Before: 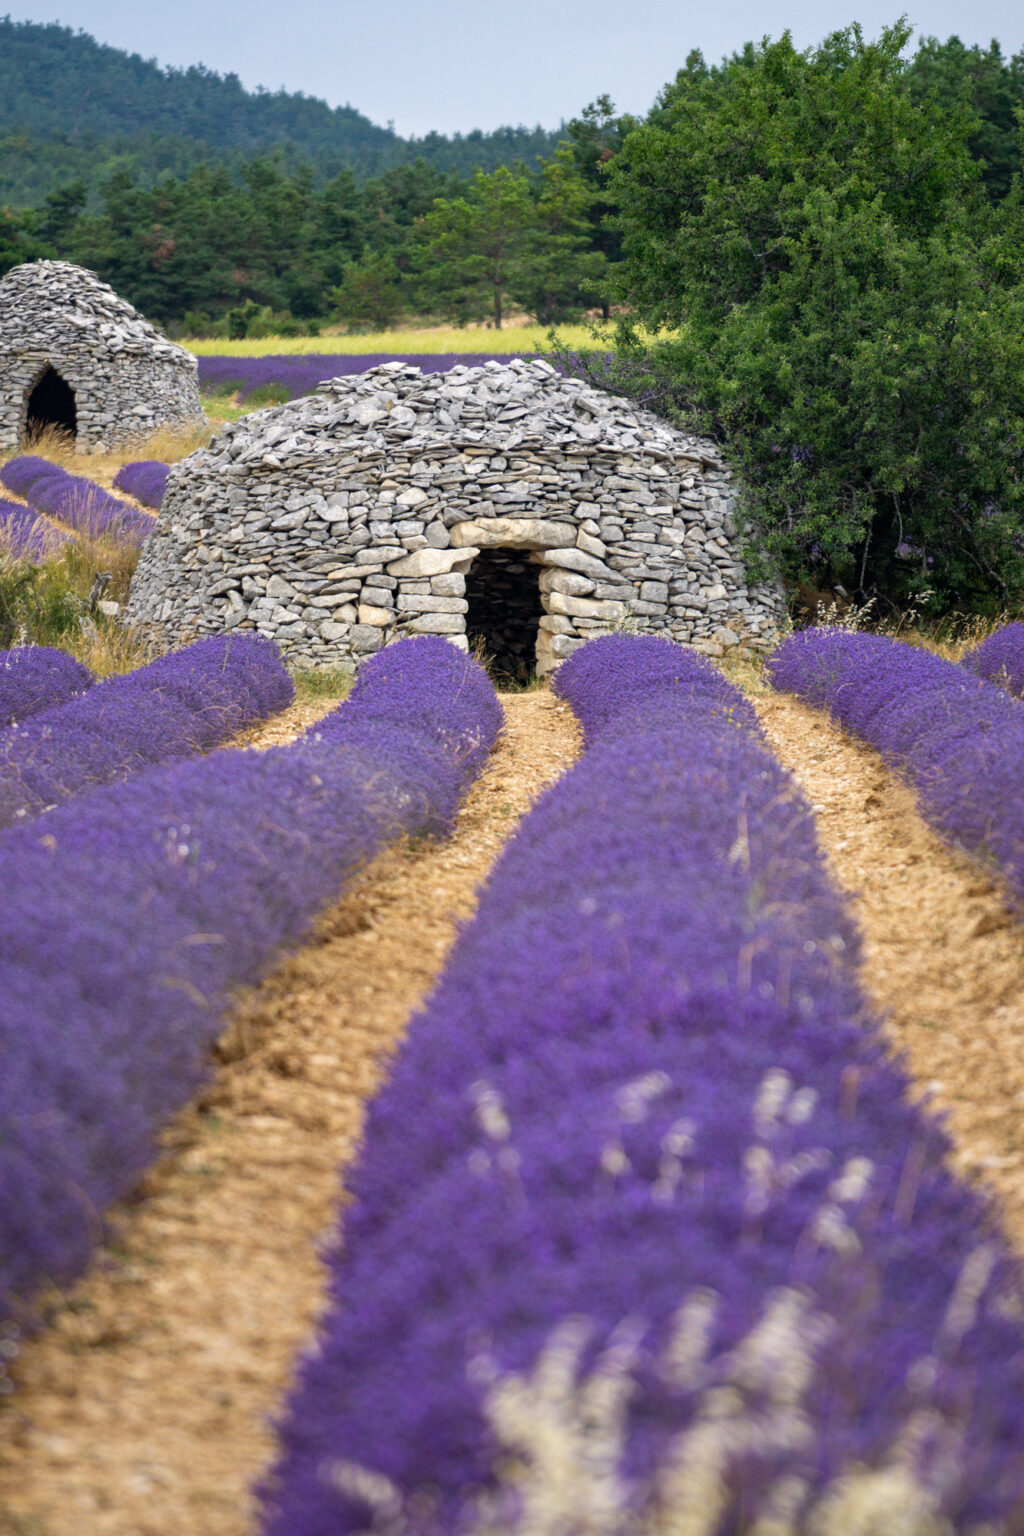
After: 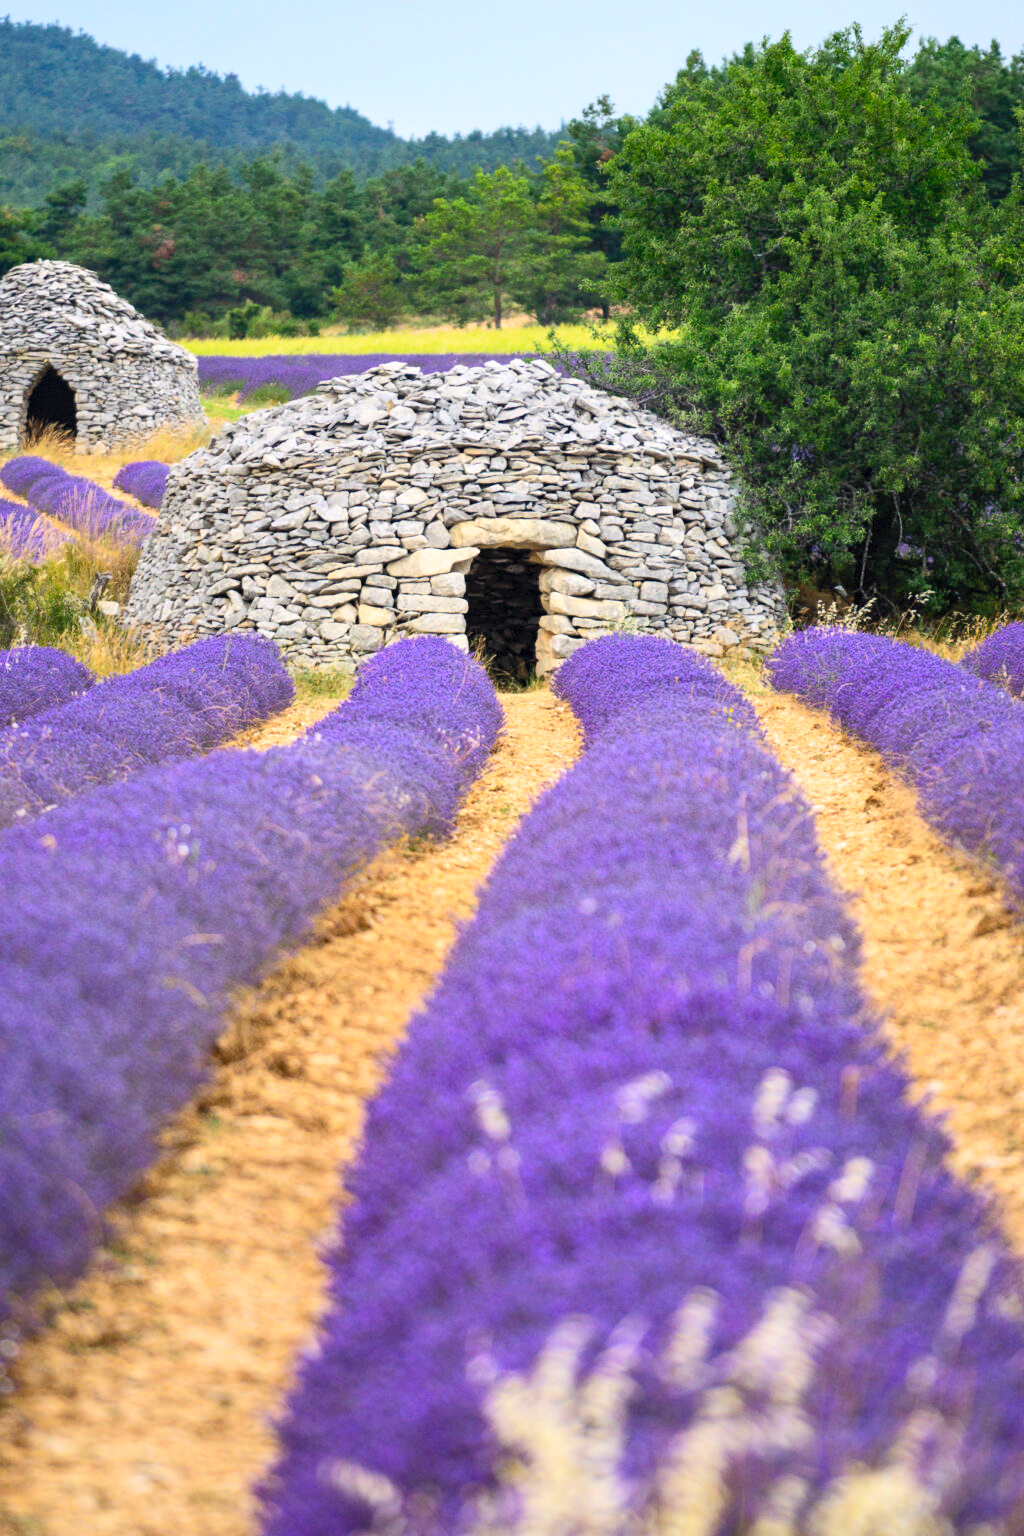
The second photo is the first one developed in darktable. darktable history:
contrast brightness saturation: contrast 0.239, brightness 0.251, saturation 0.393
